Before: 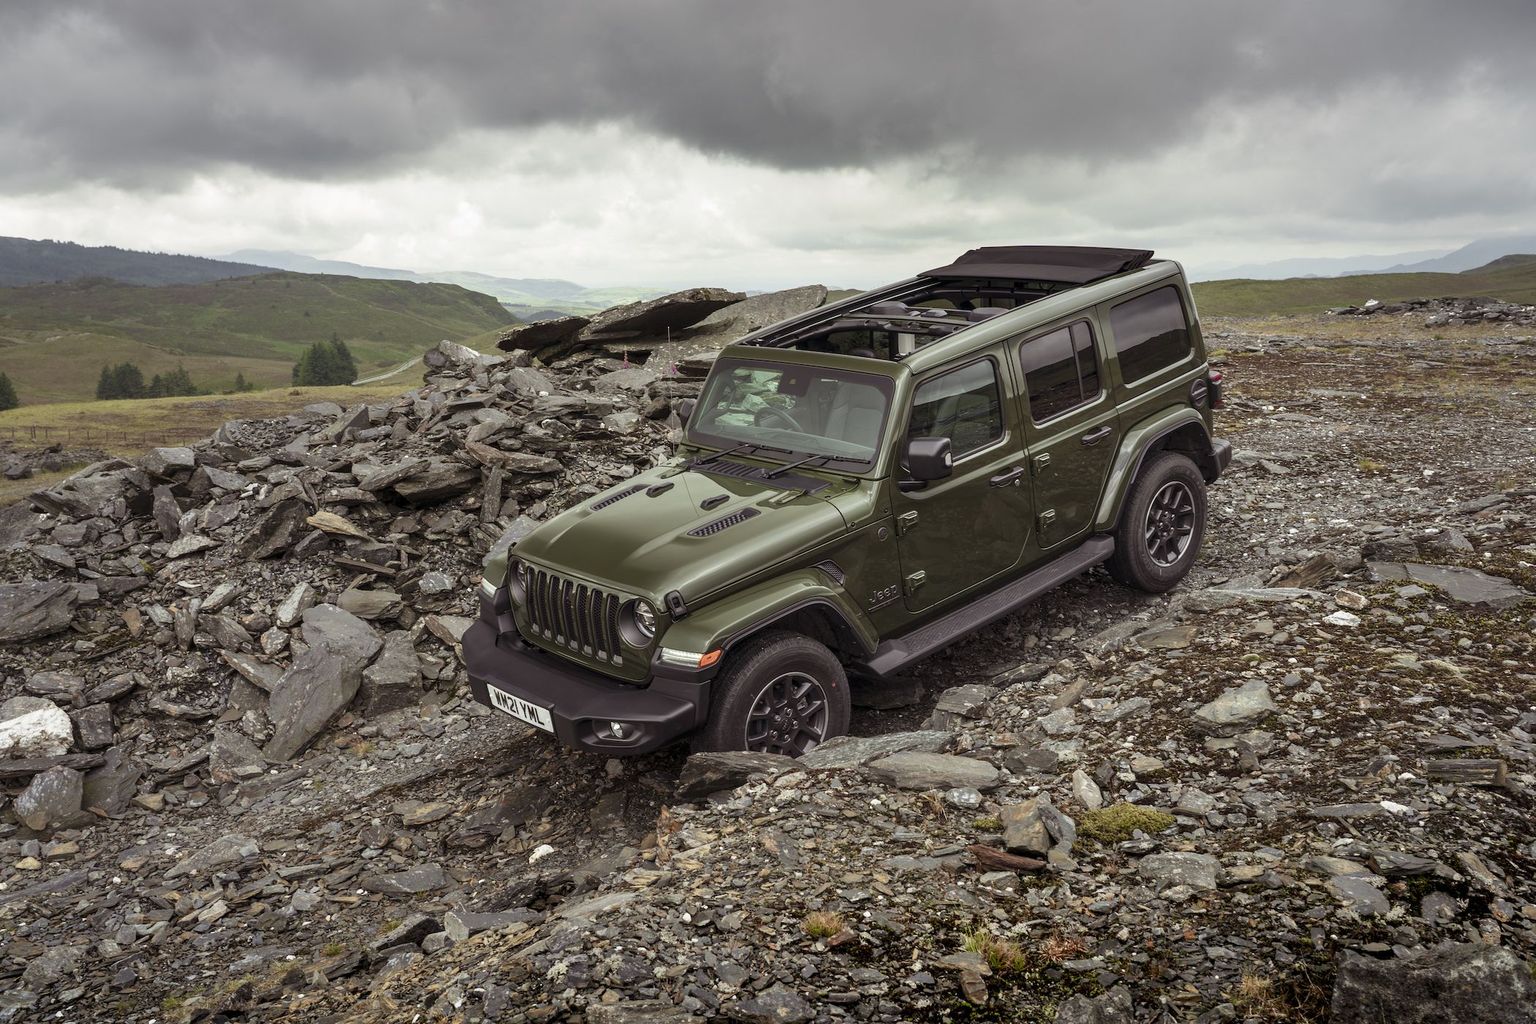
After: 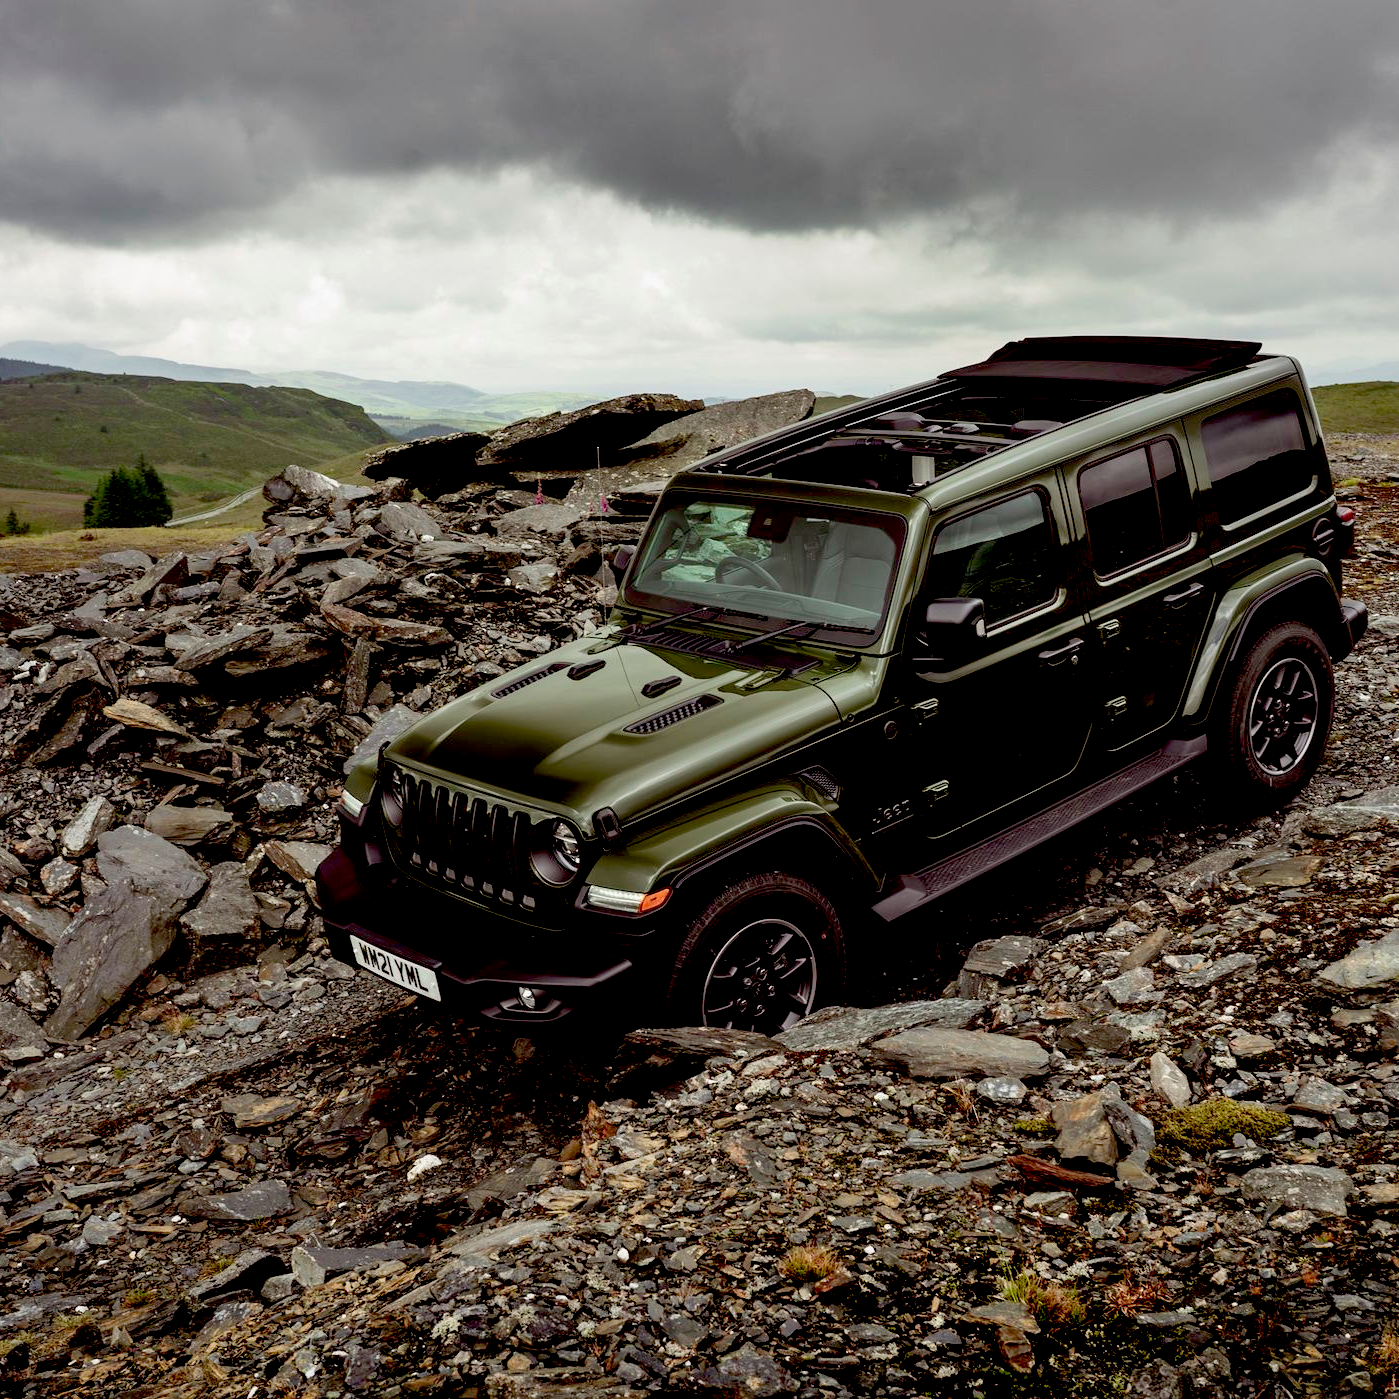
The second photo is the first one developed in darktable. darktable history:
crop and rotate: left 15.055%, right 18.278%
exposure: black level correction 0.056, exposure -0.039 EV, compensate highlight preservation false
